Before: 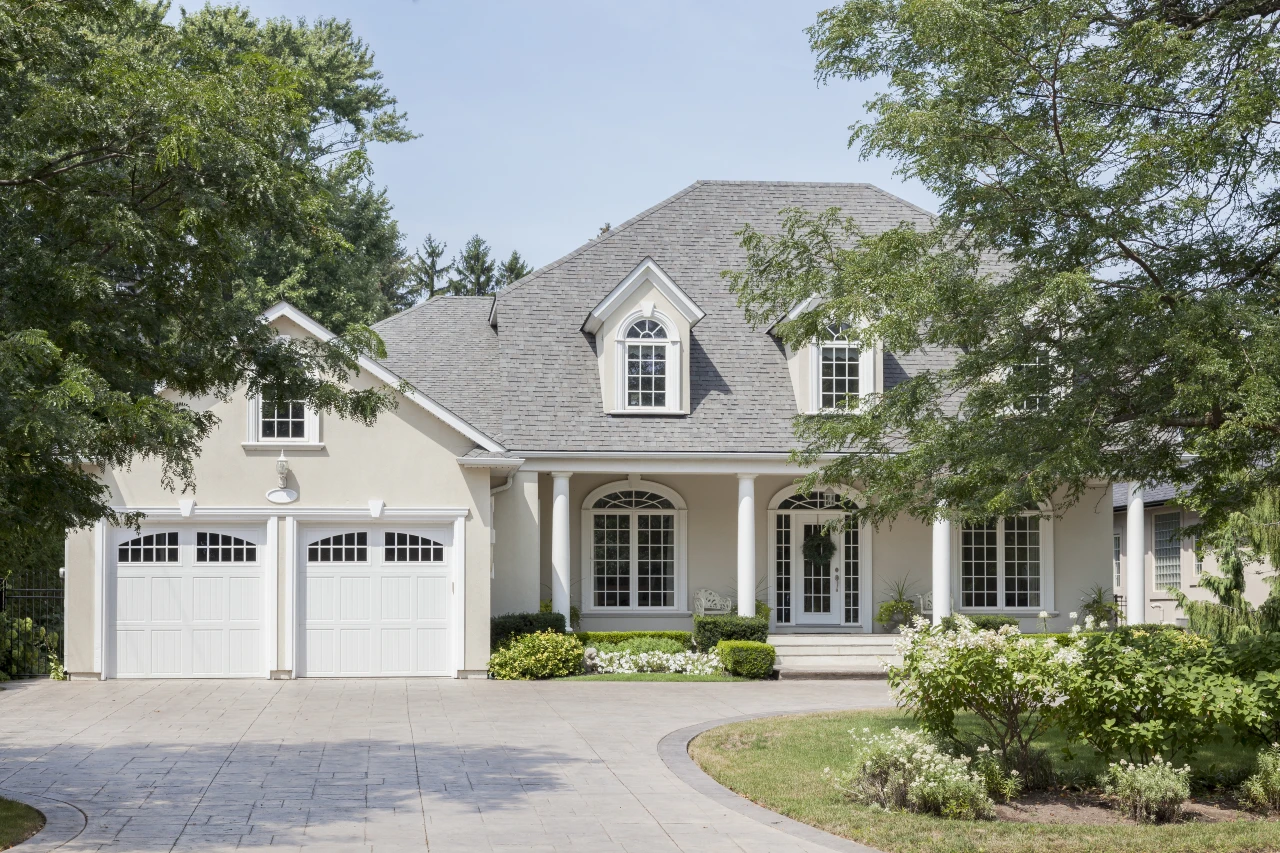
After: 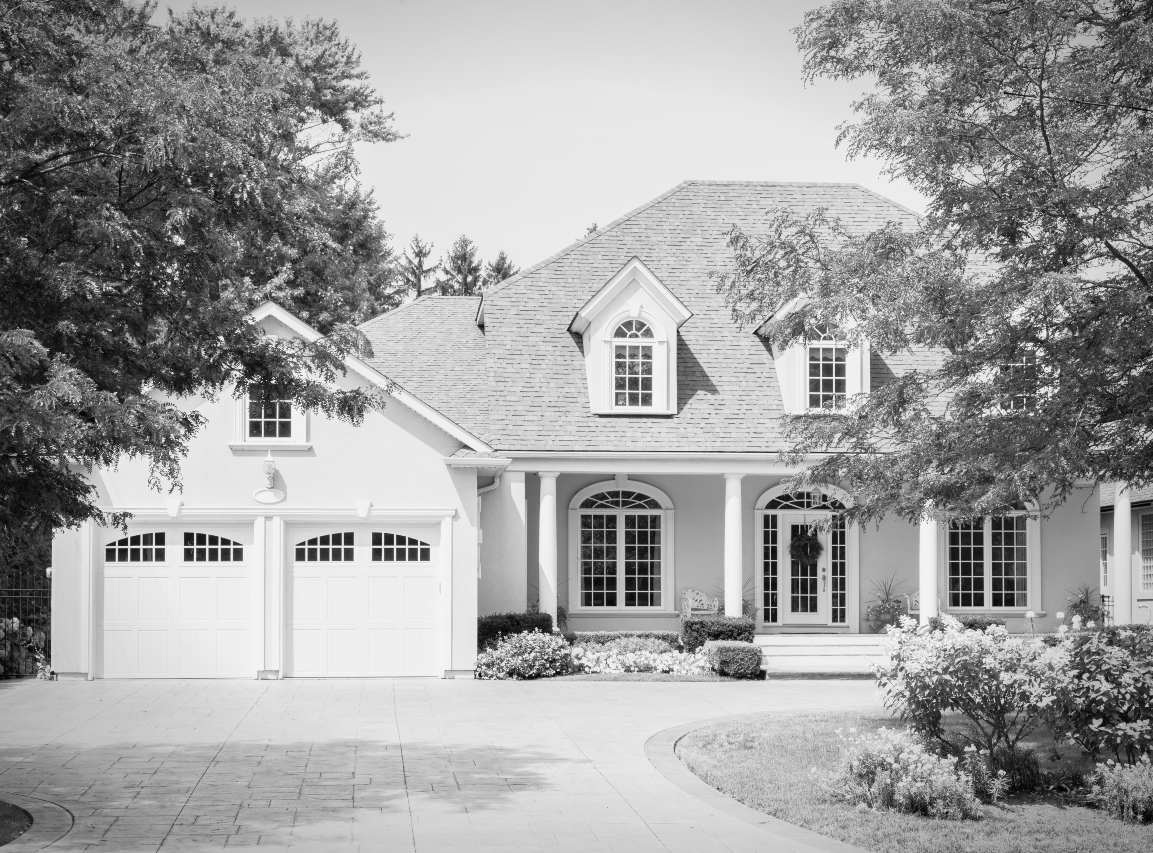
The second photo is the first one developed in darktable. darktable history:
tone curve: curves: ch0 [(0, 0.005) (0.103, 0.097) (0.18, 0.22) (0.378, 0.482) (0.504, 0.631) (0.663, 0.801) (0.834, 0.914) (1, 0.971)]; ch1 [(0, 0) (0.172, 0.123) (0.324, 0.253) (0.396, 0.388) (0.478, 0.461) (0.499, 0.498) (0.522, 0.528) (0.604, 0.692) (0.704, 0.818) (1, 1)]; ch2 [(0, 0) (0.411, 0.424) (0.496, 0.5) (0.515, 0.519) (0.555, 0.585) (0.628, 0.703) (1, 1)], color space Lab, independent channels, preserve colors none
vignetting: automatic ratio true
crop and rotate: left 1.088%, right 8.807%
tone equalizer: on, module defaults
monochrome: a -3.63, b -0.465
